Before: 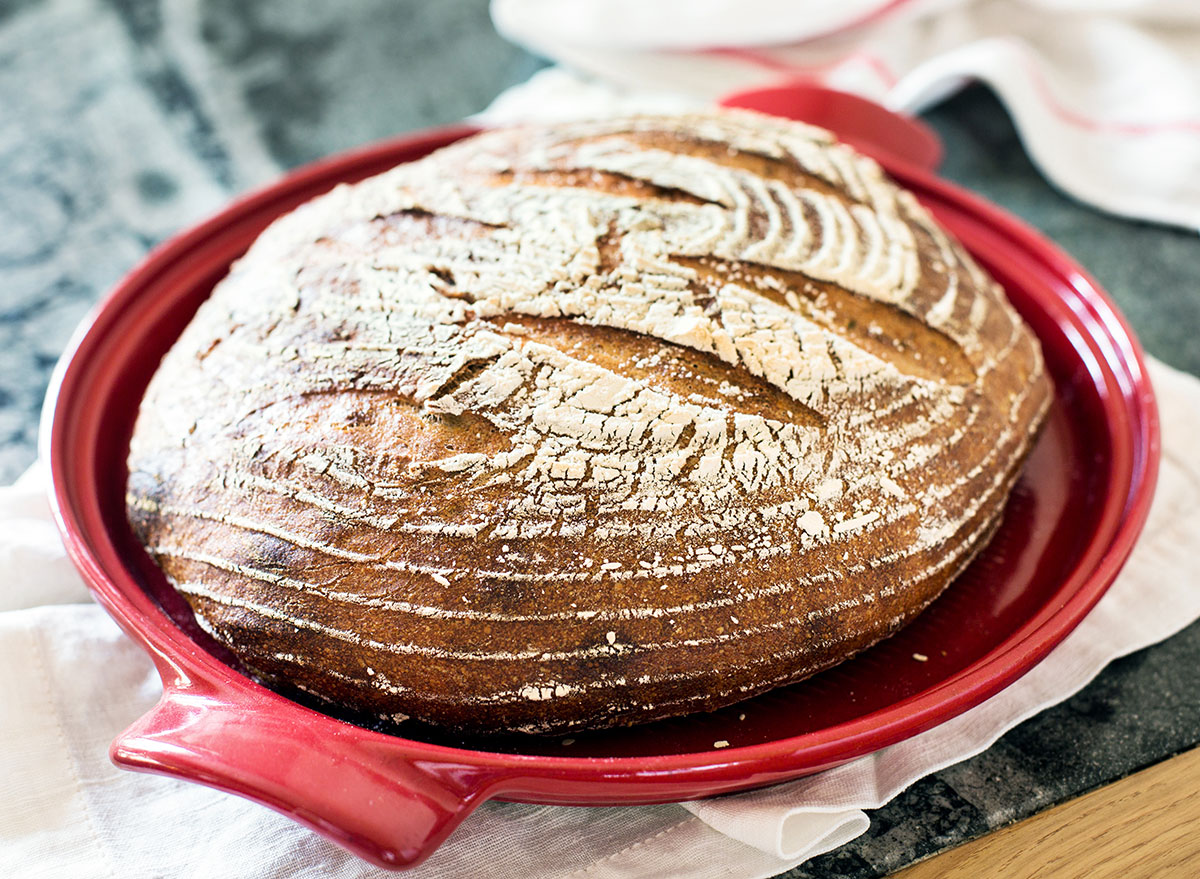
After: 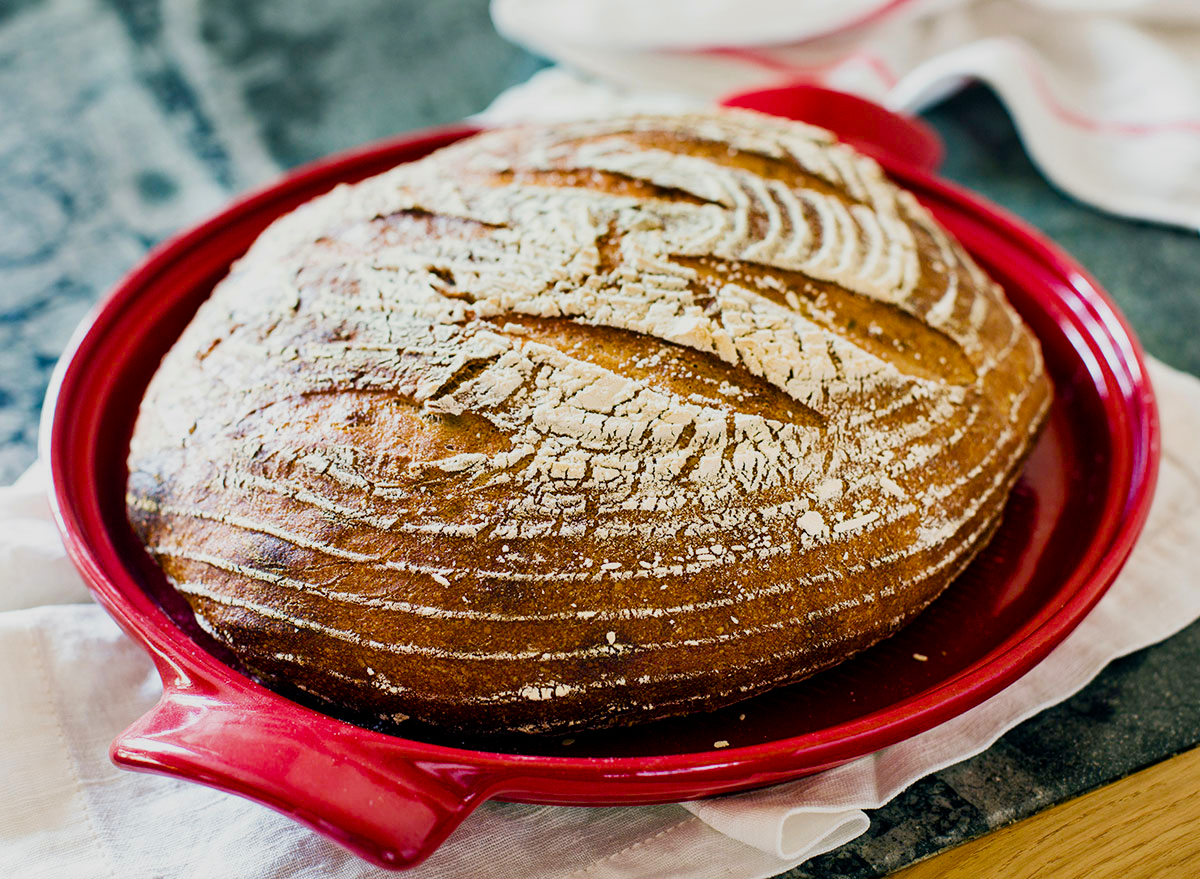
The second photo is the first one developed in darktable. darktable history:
exposure: exposure -1 EV, compensate highlight preservation false
color balance rgb: linear chroma grading › shadows -2.2%, linear chroma grading › highlights -15%, linear chroma grading › global chroma -10%, linear chroma grading › mid-tones -10%, perceptual saturation grading › global saturation 45%, perceptual saturation grading › highlights -50%, perceptual saturation grading › shadows 30%, perceptual brilliance grading › global brilliance 18%, global vibrance 45%
